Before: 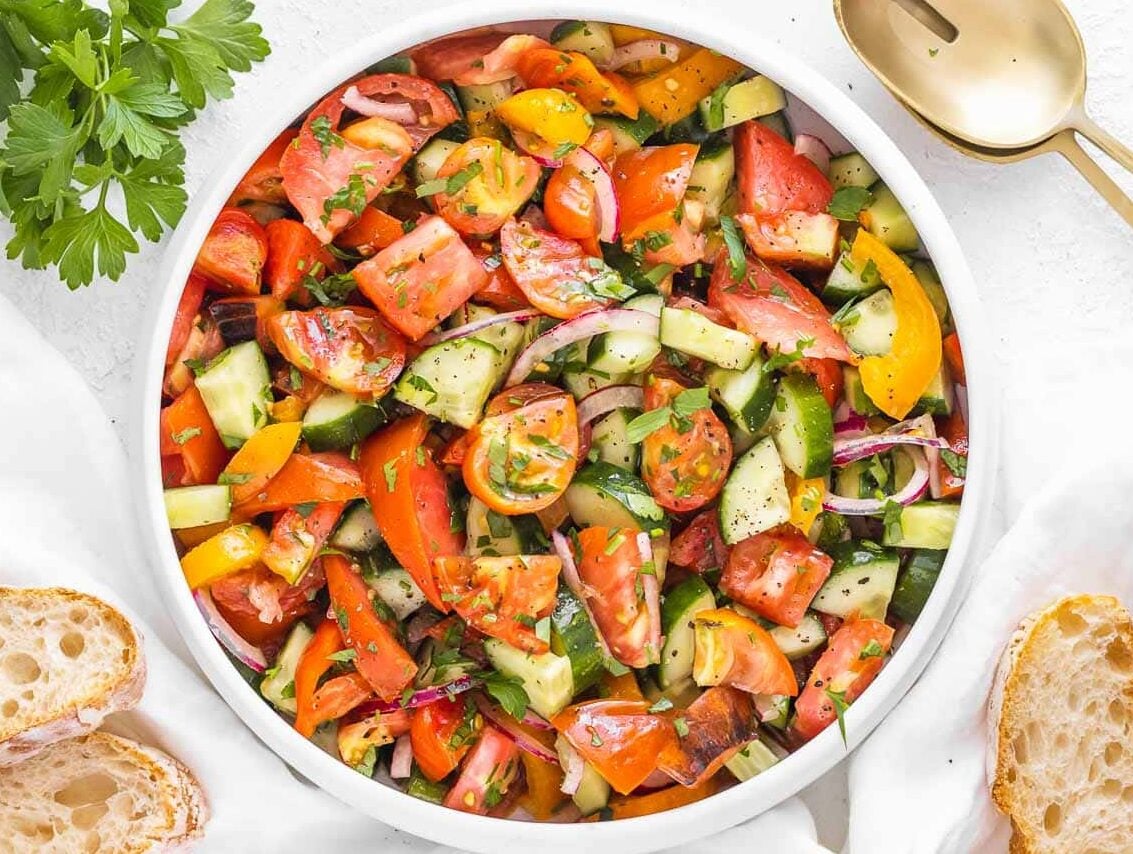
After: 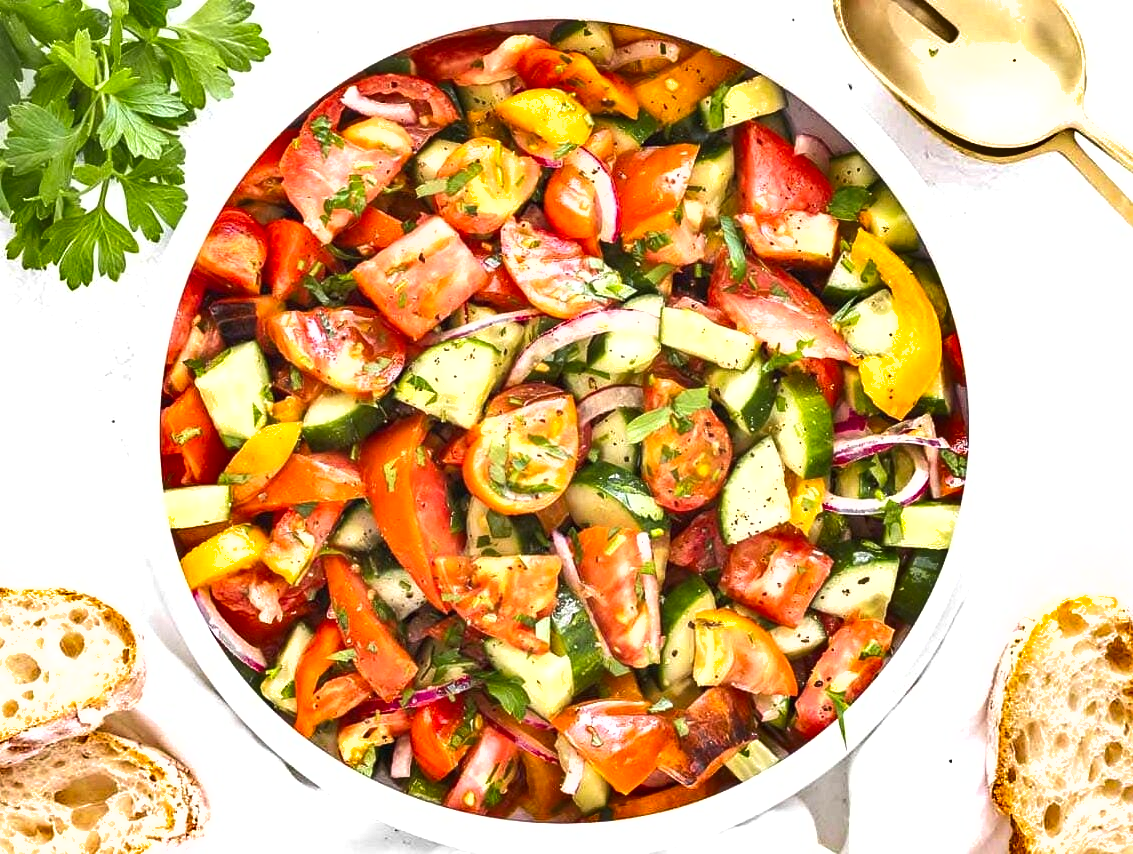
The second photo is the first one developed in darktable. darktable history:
shadows and highlights: low approximation 0.01, soften with gaussian
exposure: exposure 0.657 EV, compensate highlight preservation false
